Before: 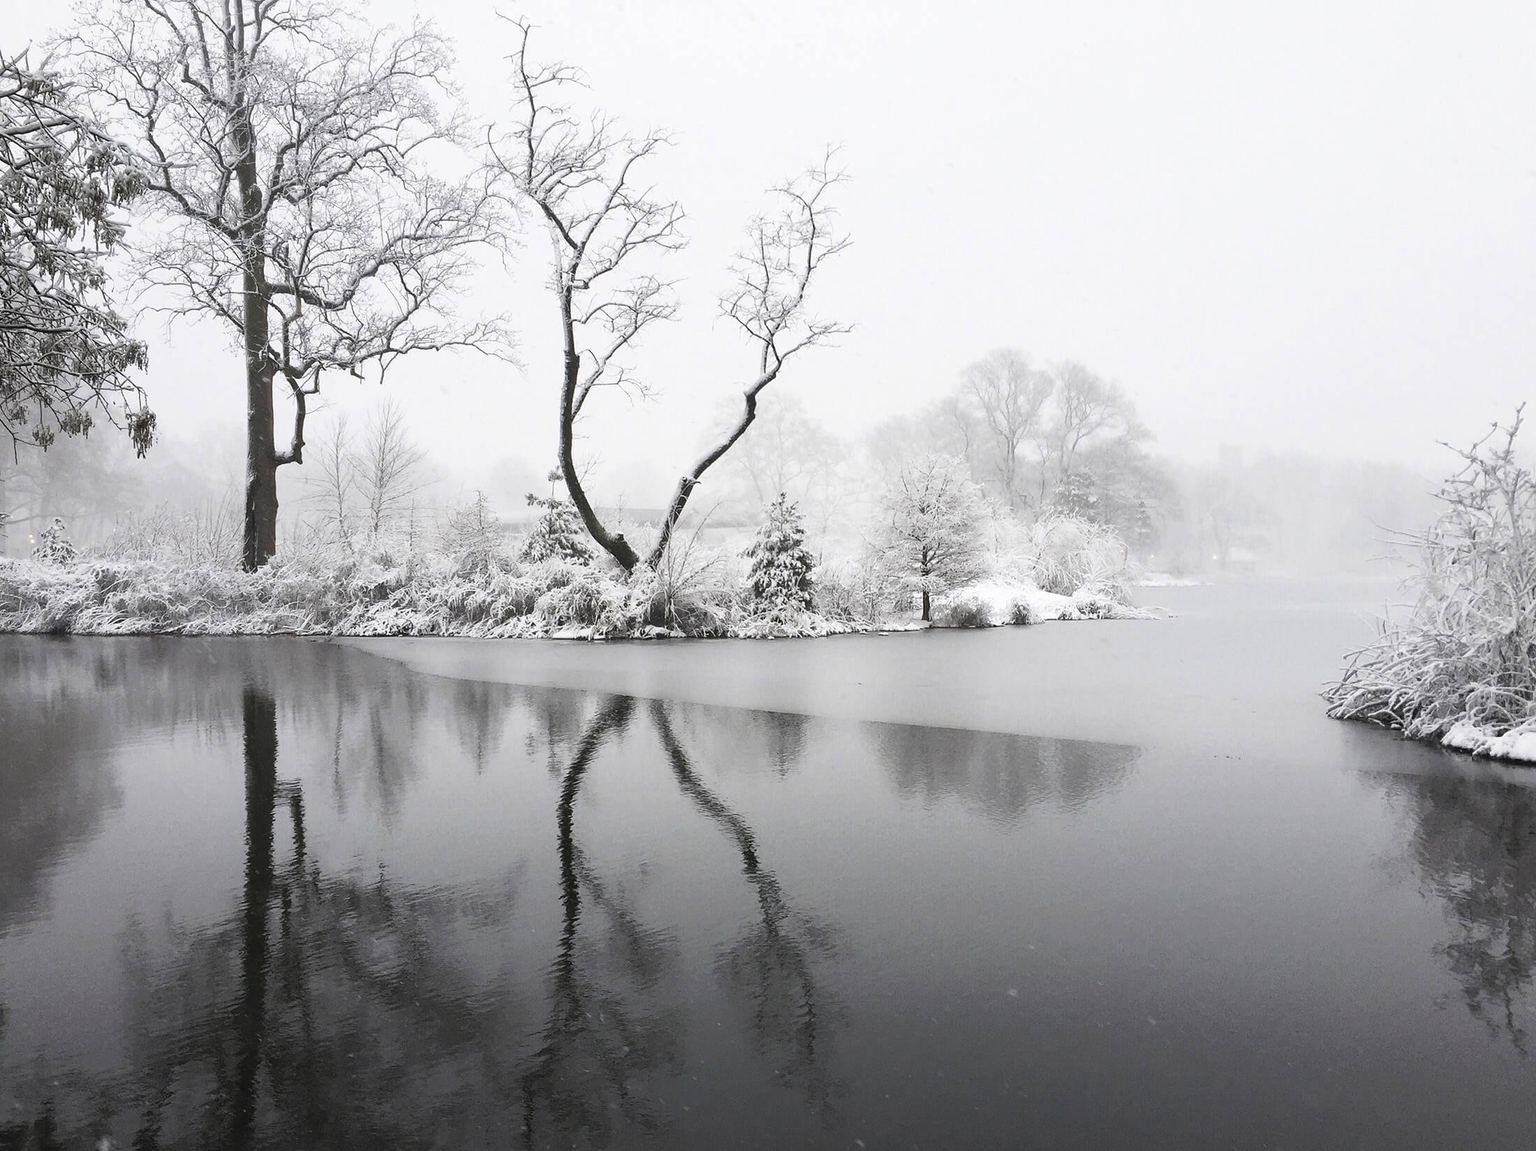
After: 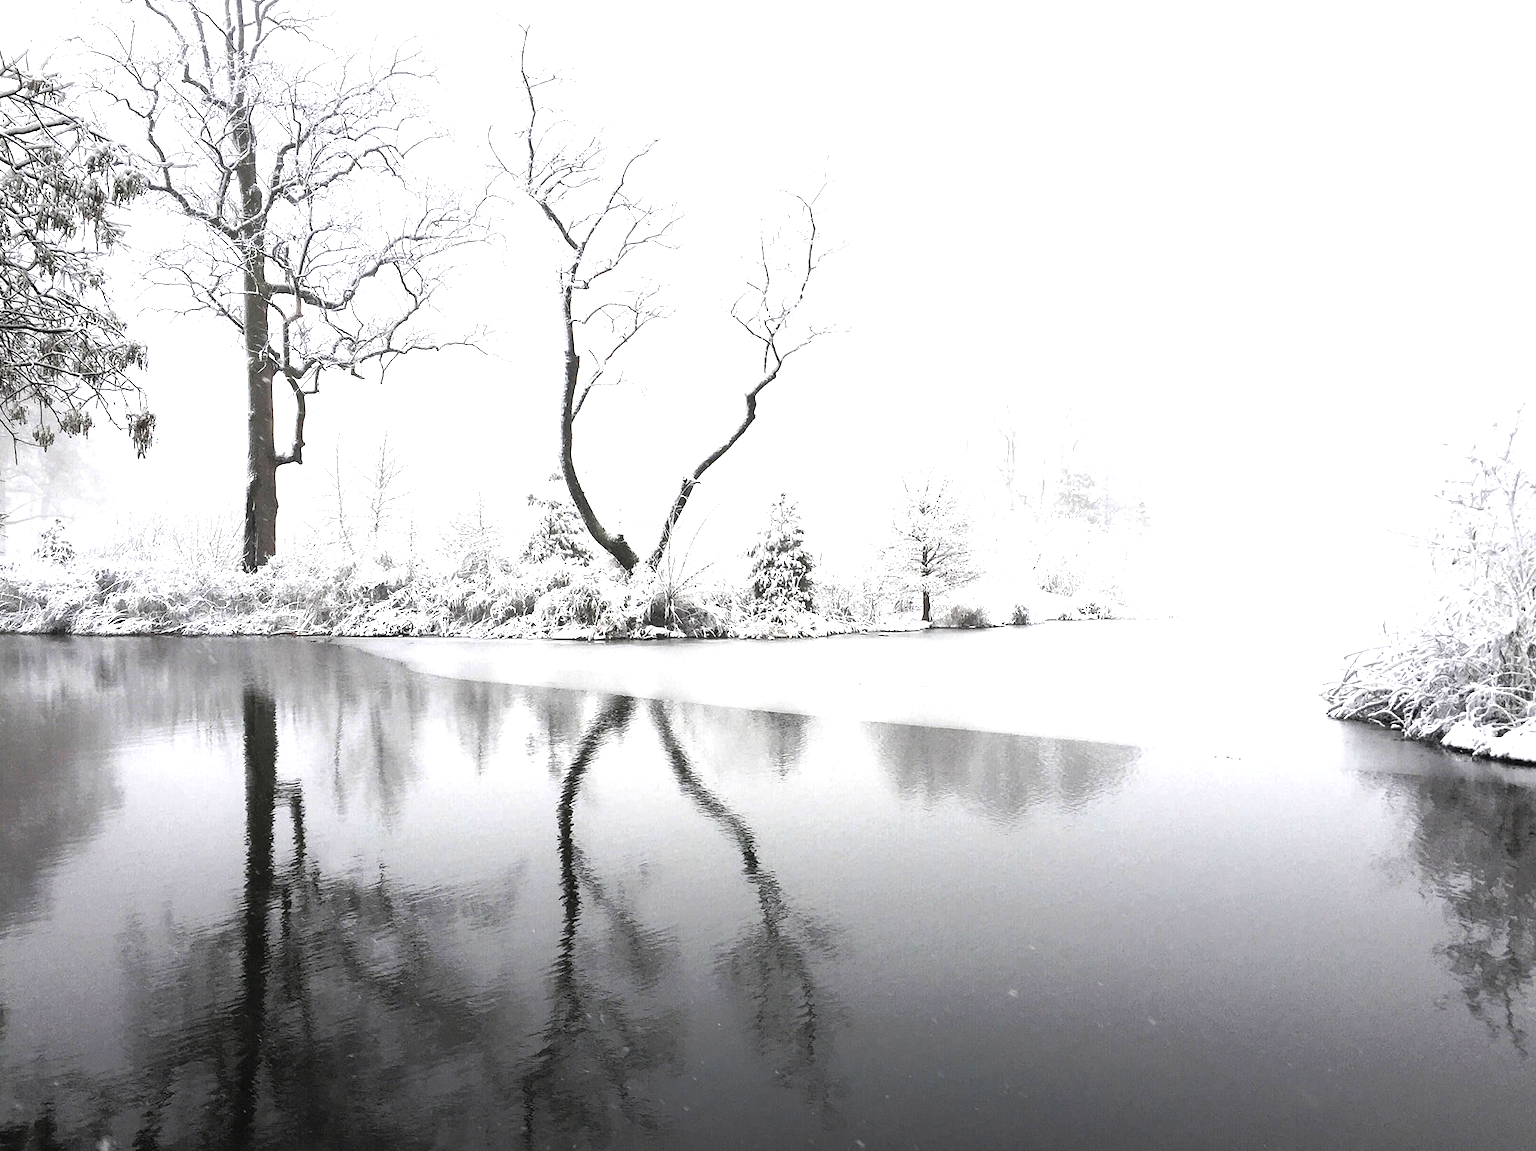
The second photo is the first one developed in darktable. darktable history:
tone equalizer: -8 EV -1.07 EV, -7 EV -0.971 EV, -6 EV -0.872 EV, -5 EV -0.545 EV, -3 EV 0.609 EV, -2 EV 0.843 EV, -1 EV 0.999 EV, +0 EV 1.07 EV
